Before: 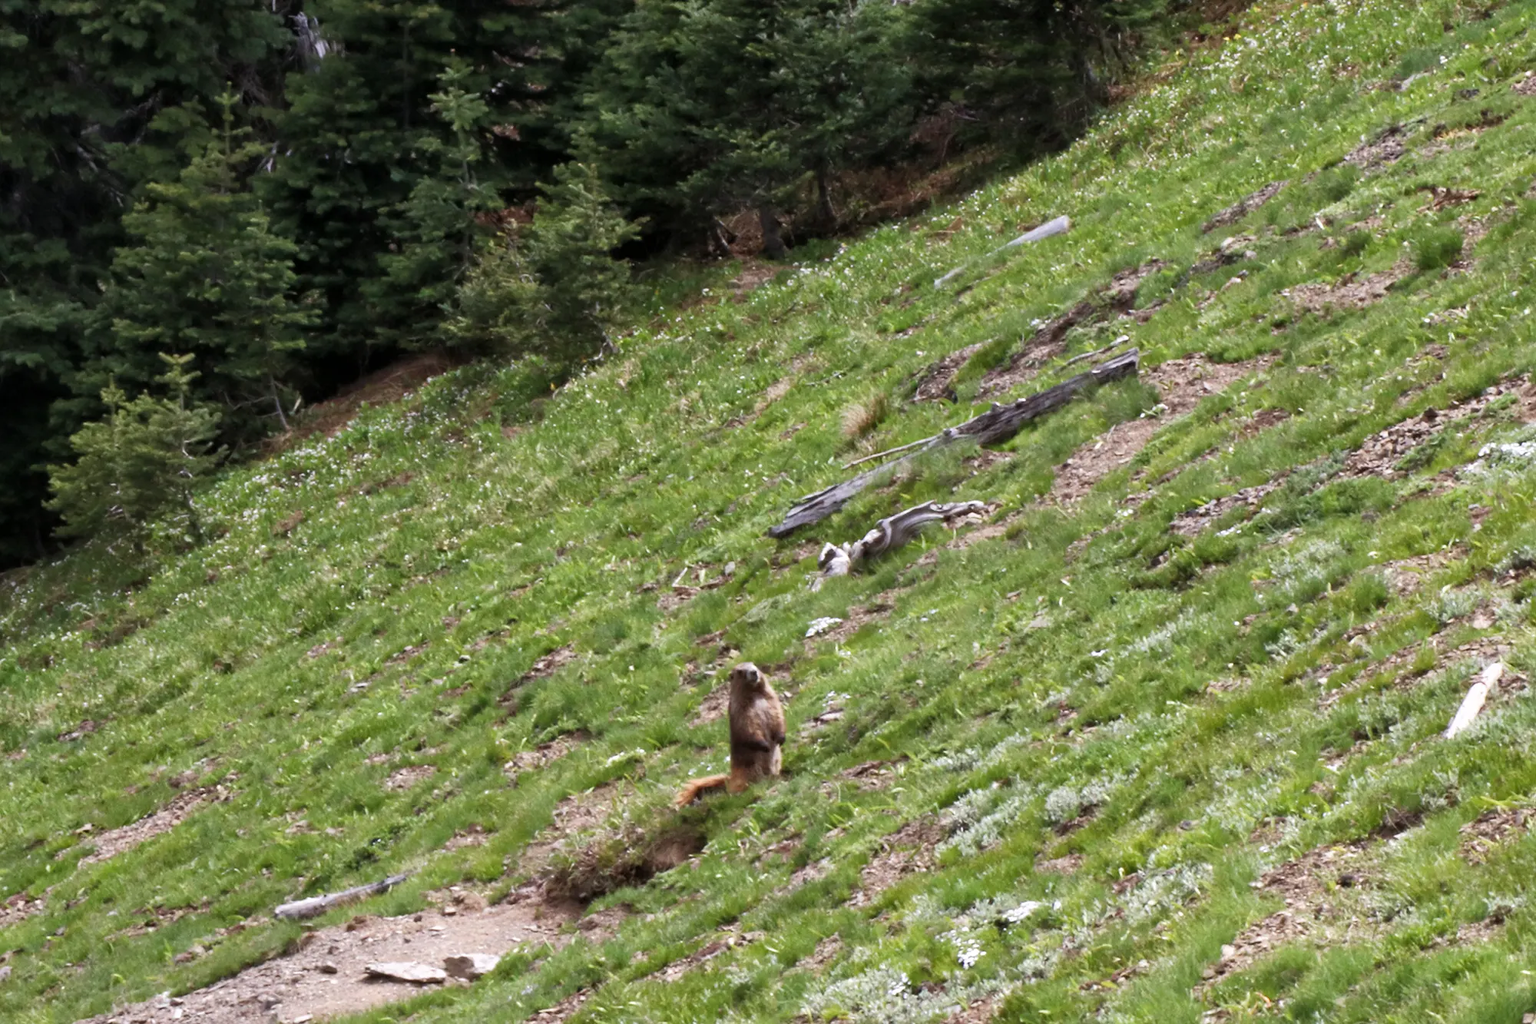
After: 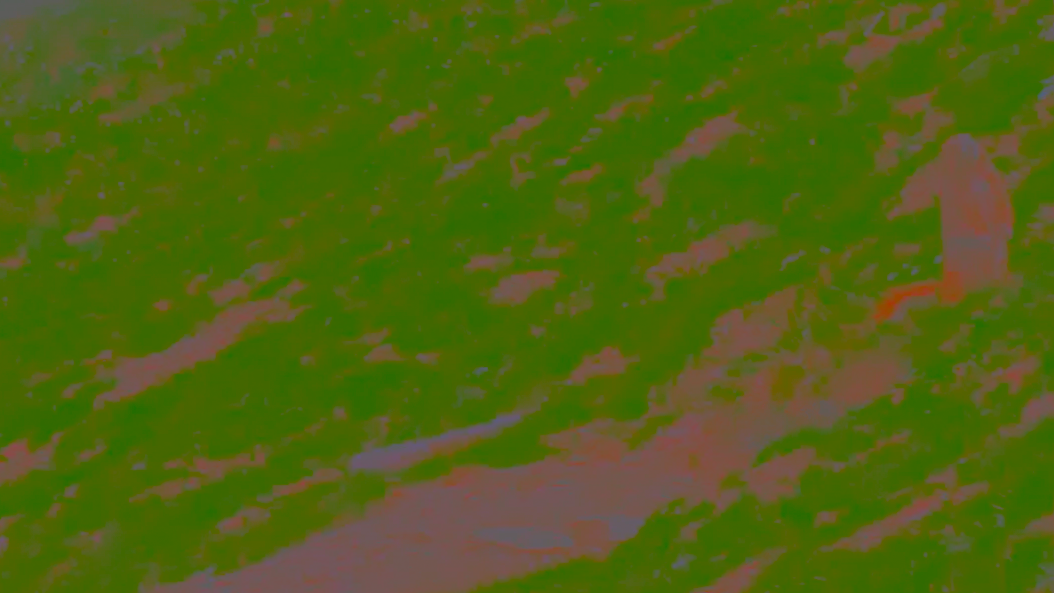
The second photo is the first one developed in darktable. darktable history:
crop and rotate: top 54.778%, right 46.61%, bottom 0.159%
contrast brightness saturation: contrast -0.99, brightness -0.17, saturation 0.75
exposure: black level correction 0.002, exposure -0.1 EV, compensate highlight preservation false
sharpen: on, module defaults
rotate and perspective: rotation -0.45°, automatic cropping original format, crop left 0.008, crop right 0.992, crop top 0.012, crop bottom 0.988
